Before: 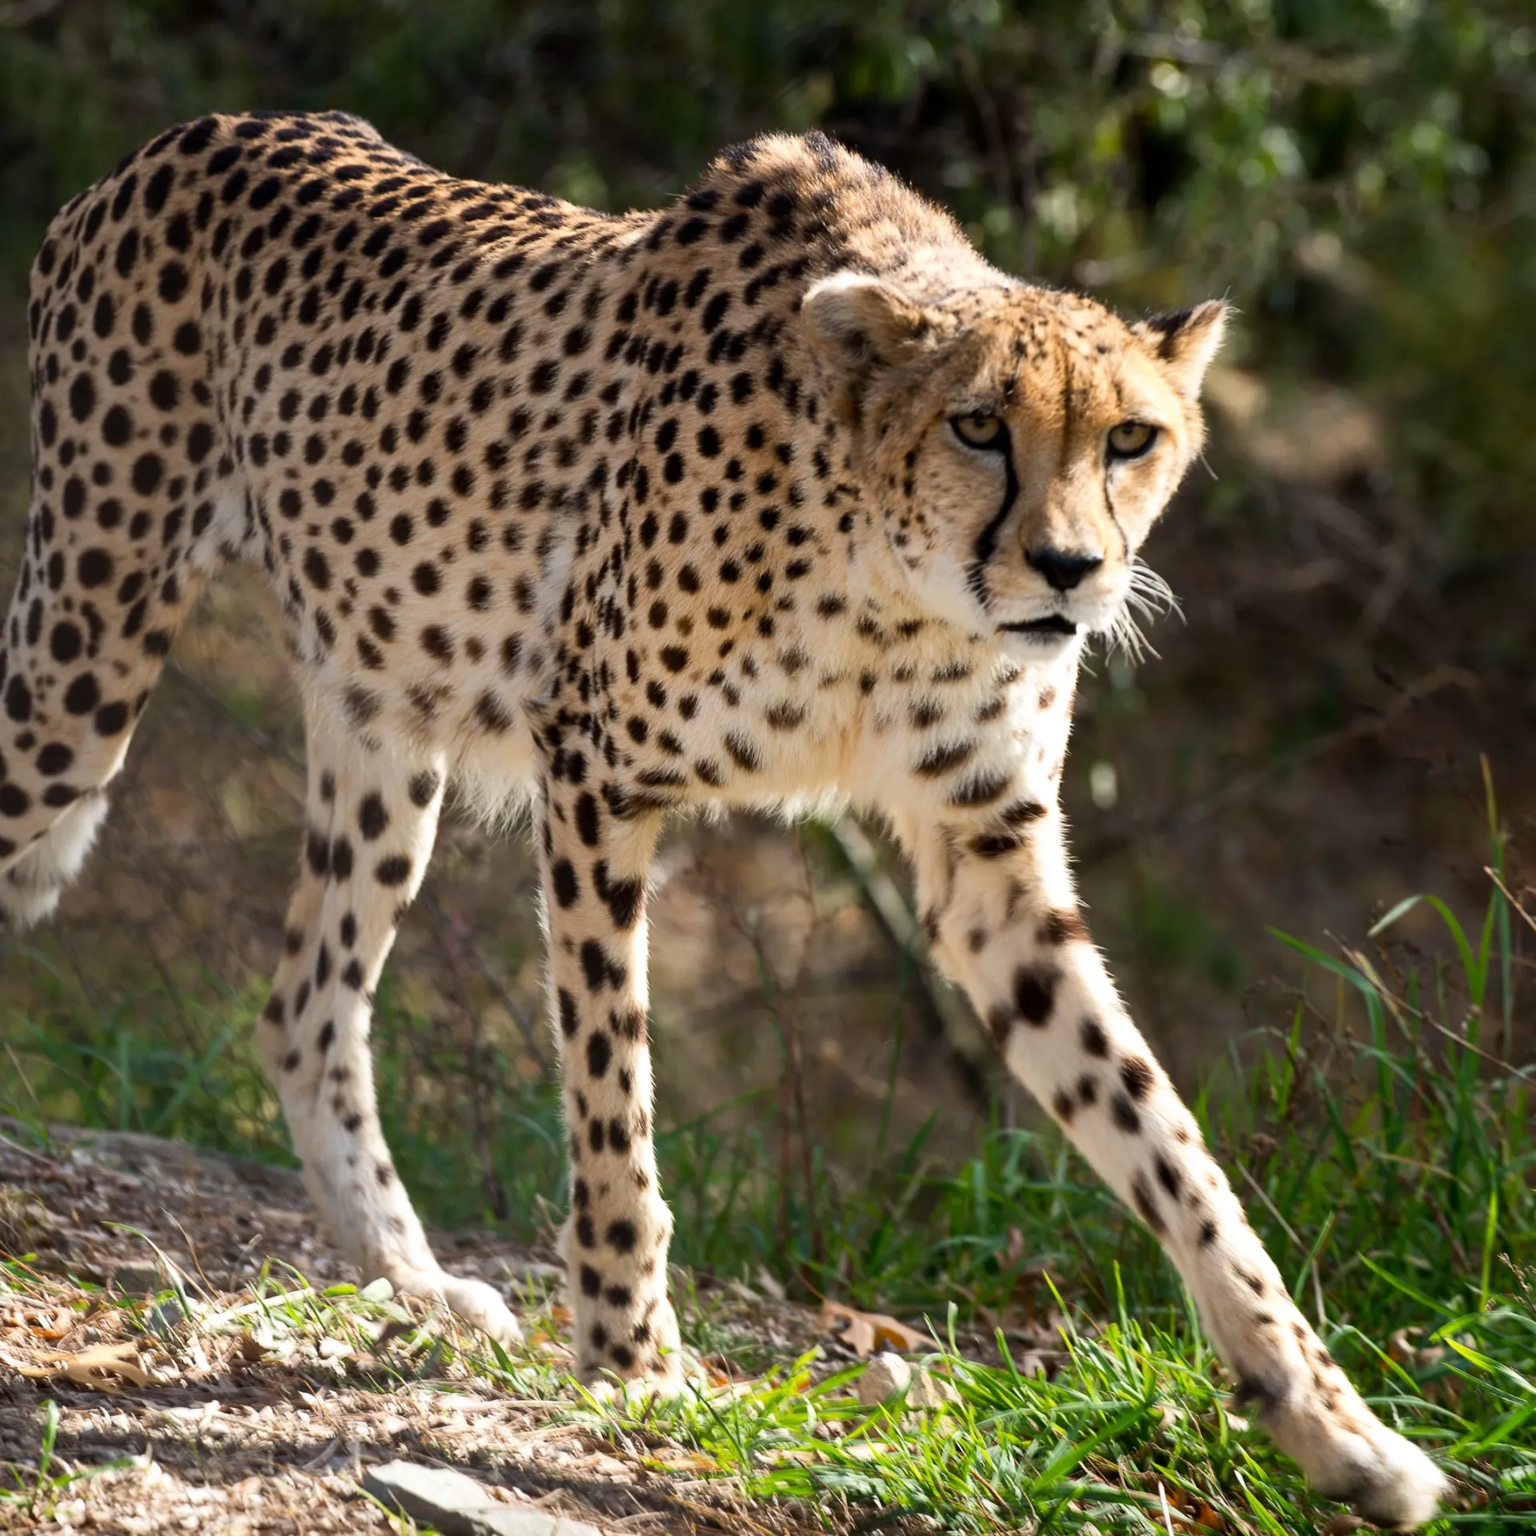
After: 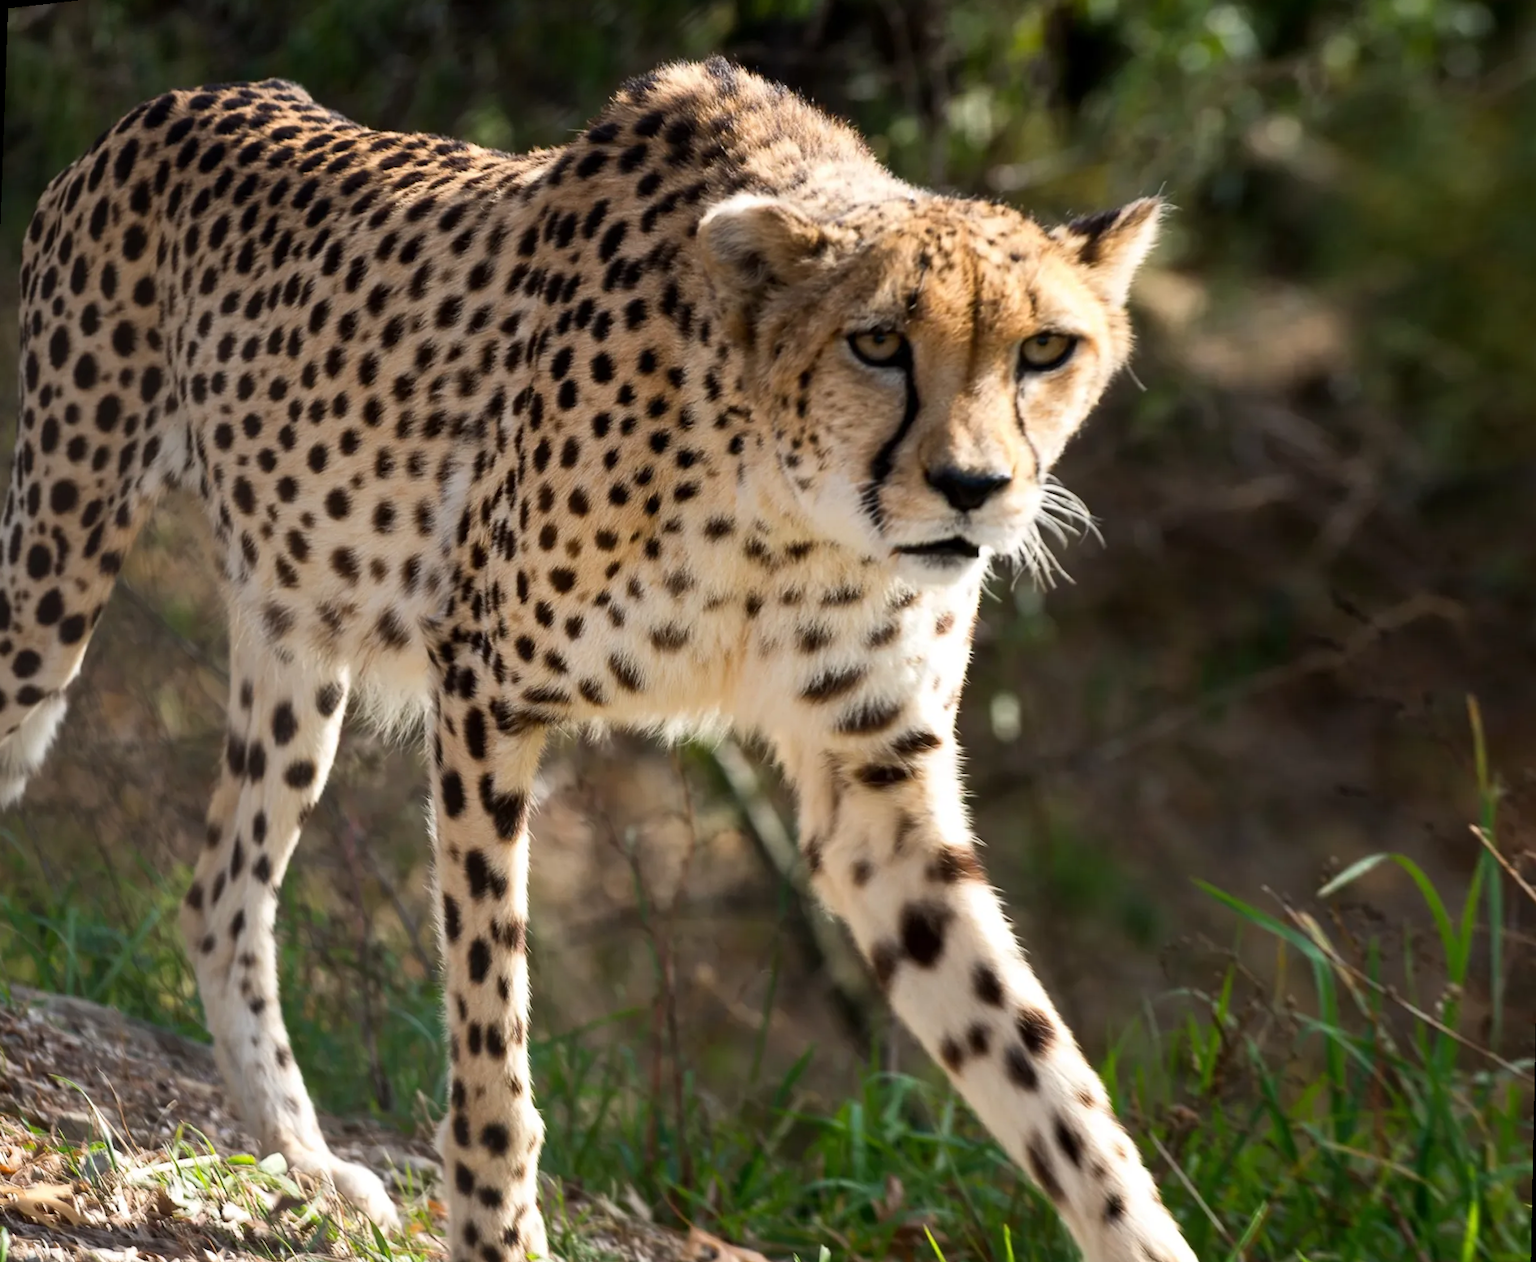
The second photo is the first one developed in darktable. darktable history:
rotate and perspective: rotation 1.69°, lens shift (vertical) -0.023, lens shift (horizontal) -0.291, crop left 0.025, crop right 0.988, crop top 0.092, crop bottom 0.842
crop: top 0.448%, right 0.264%, bottom 5.045%
